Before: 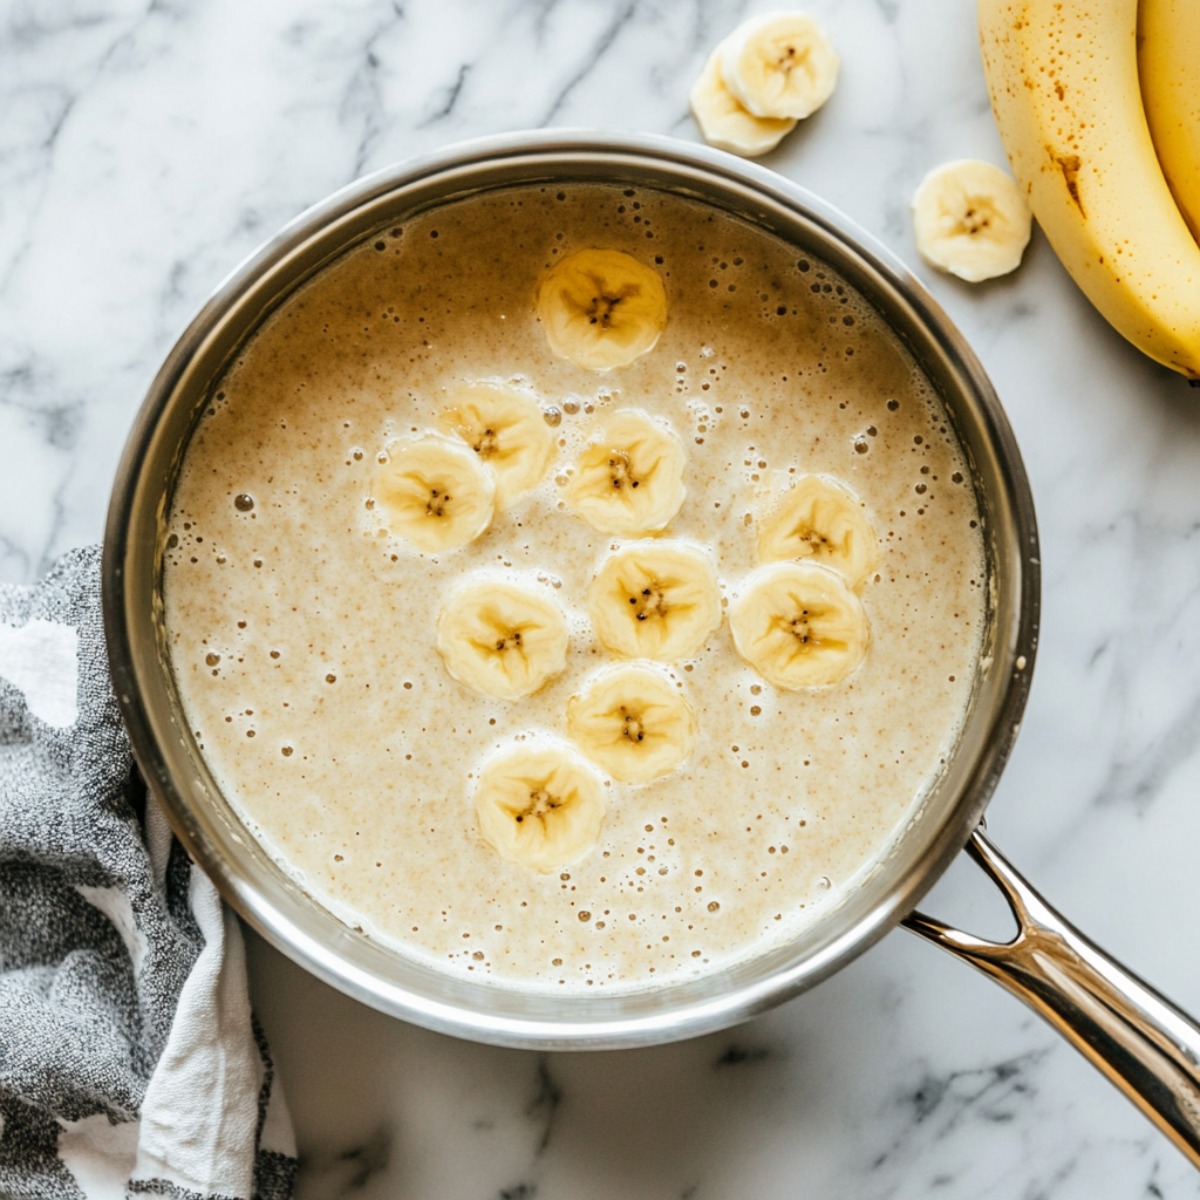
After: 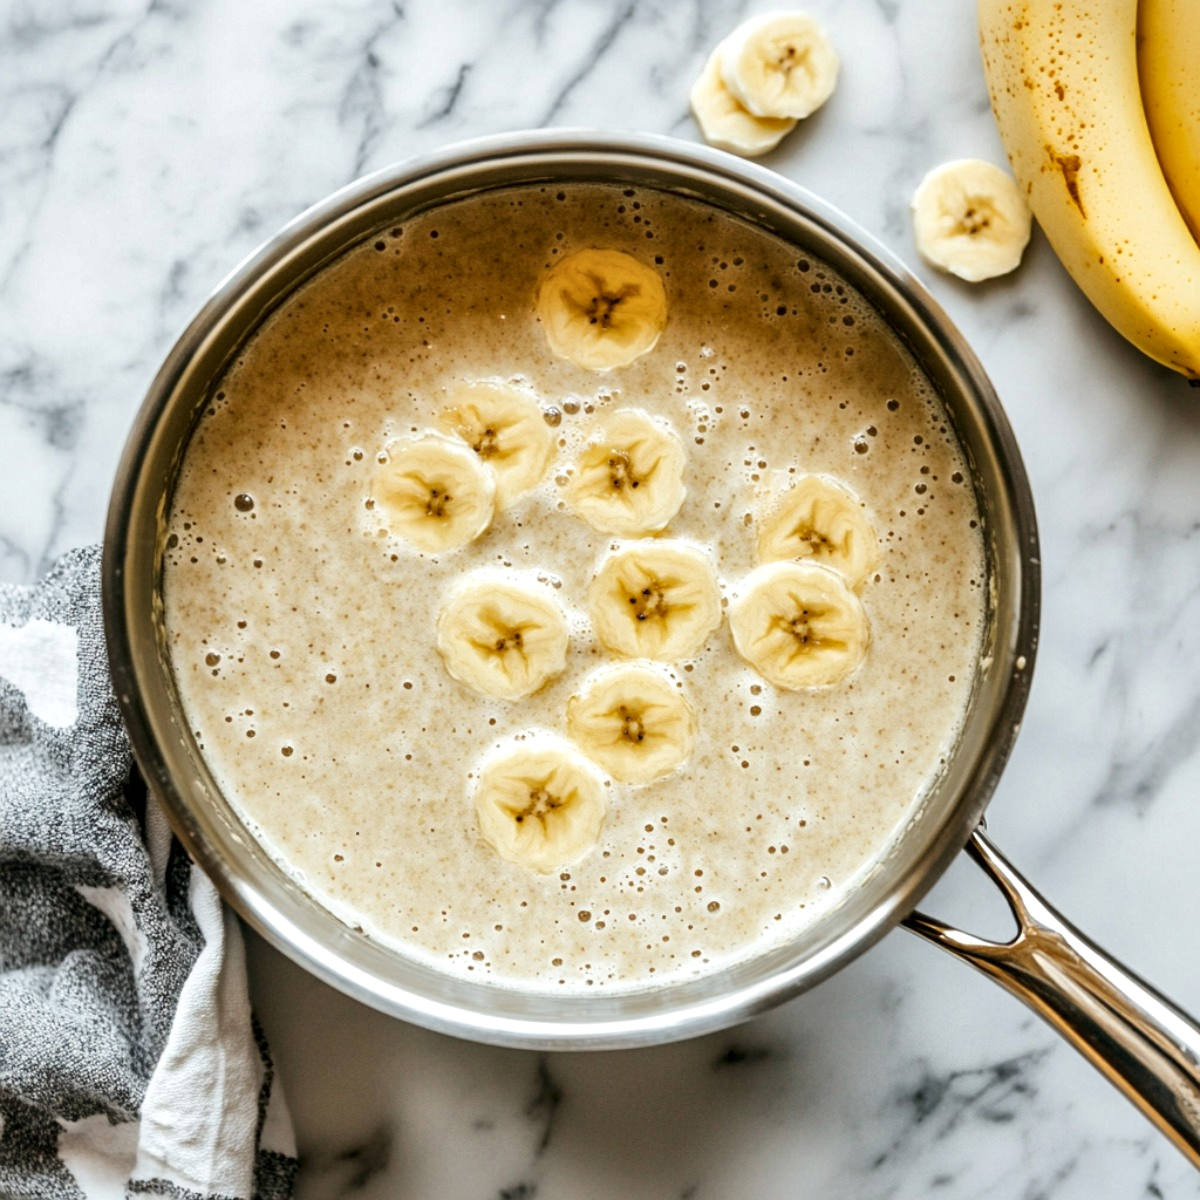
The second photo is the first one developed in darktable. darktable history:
local contrast: mode bilateral grid, contrast 21, coarseness 50, detail 161%, midtone range 0.2
